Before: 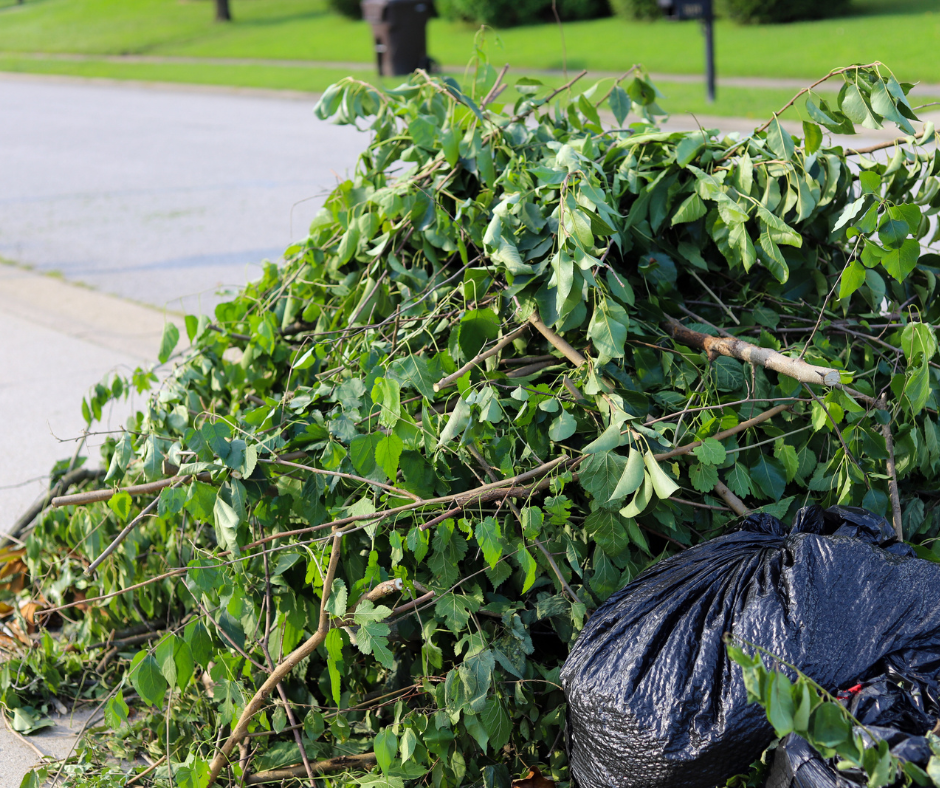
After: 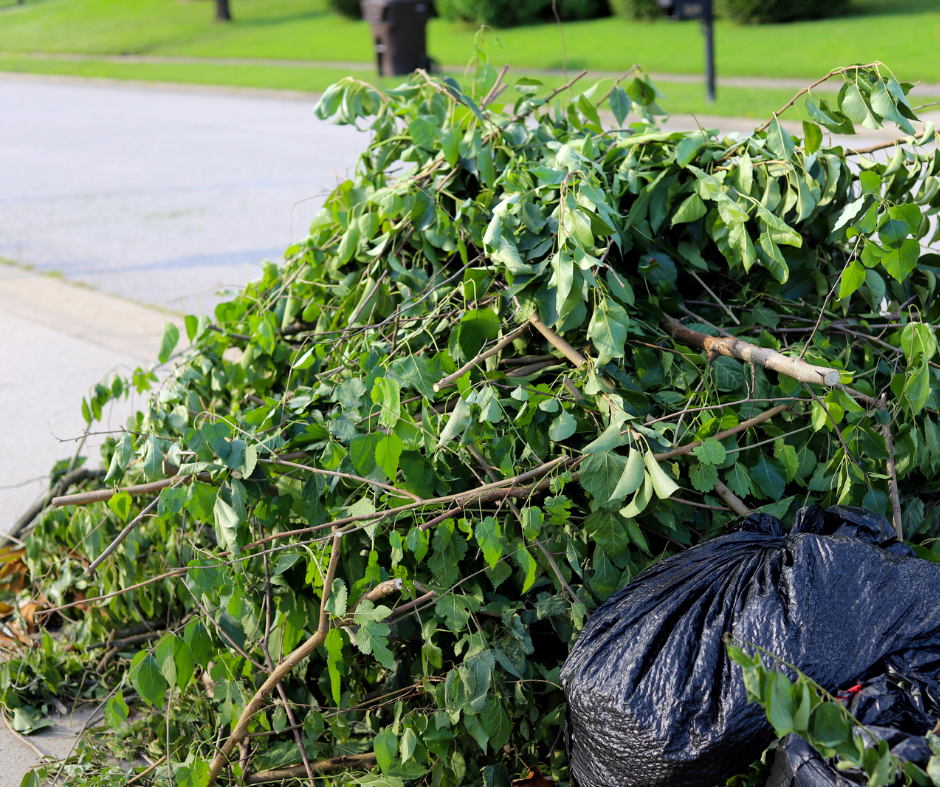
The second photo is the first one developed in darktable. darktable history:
exposure: black level correction 0.002, exposure 0.15 EV, compensate highlight preservation false
crop: bottom 0.071%
graduated density: rotation -180°, offset 27.42
